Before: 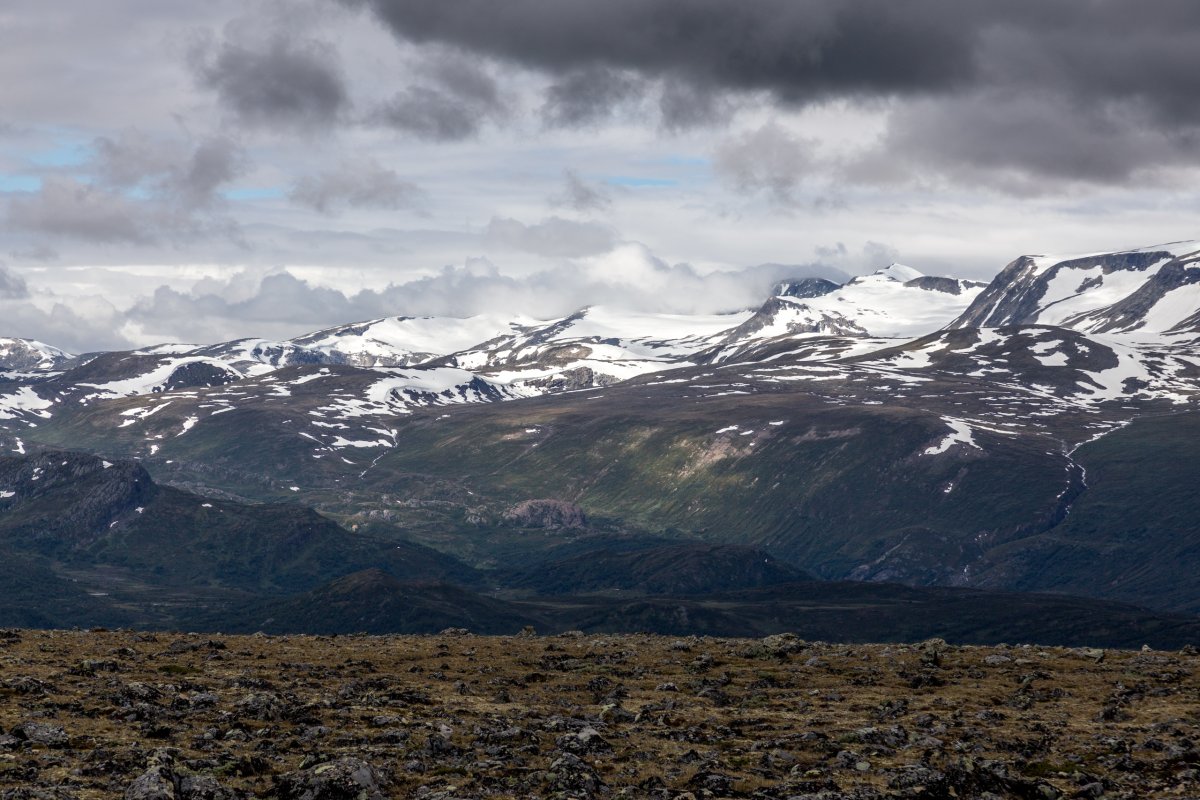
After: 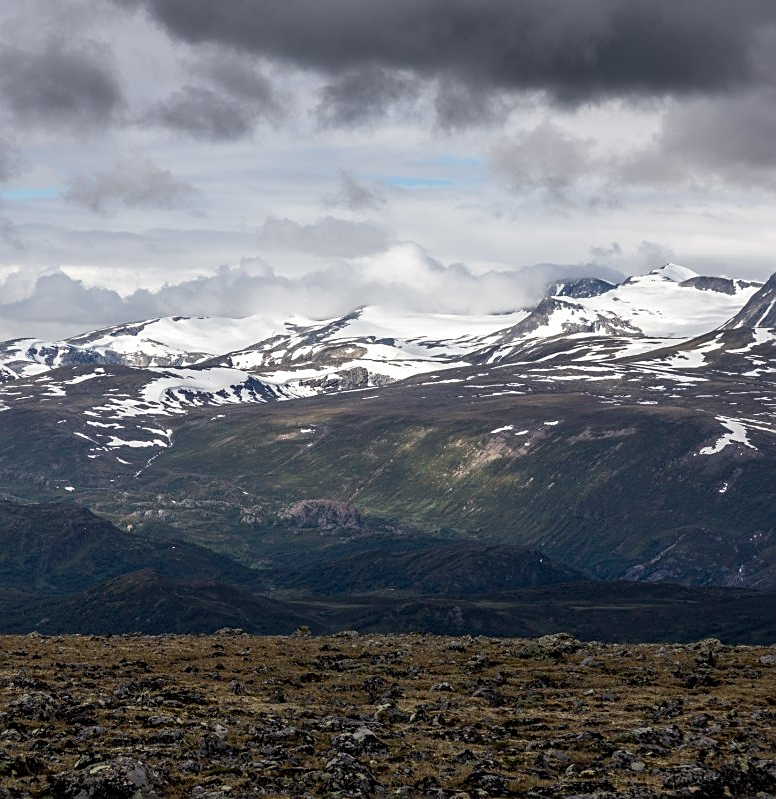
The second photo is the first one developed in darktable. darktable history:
crop and rotate: left 18.755%, right 16.527%
sharpen: on, module defaults
